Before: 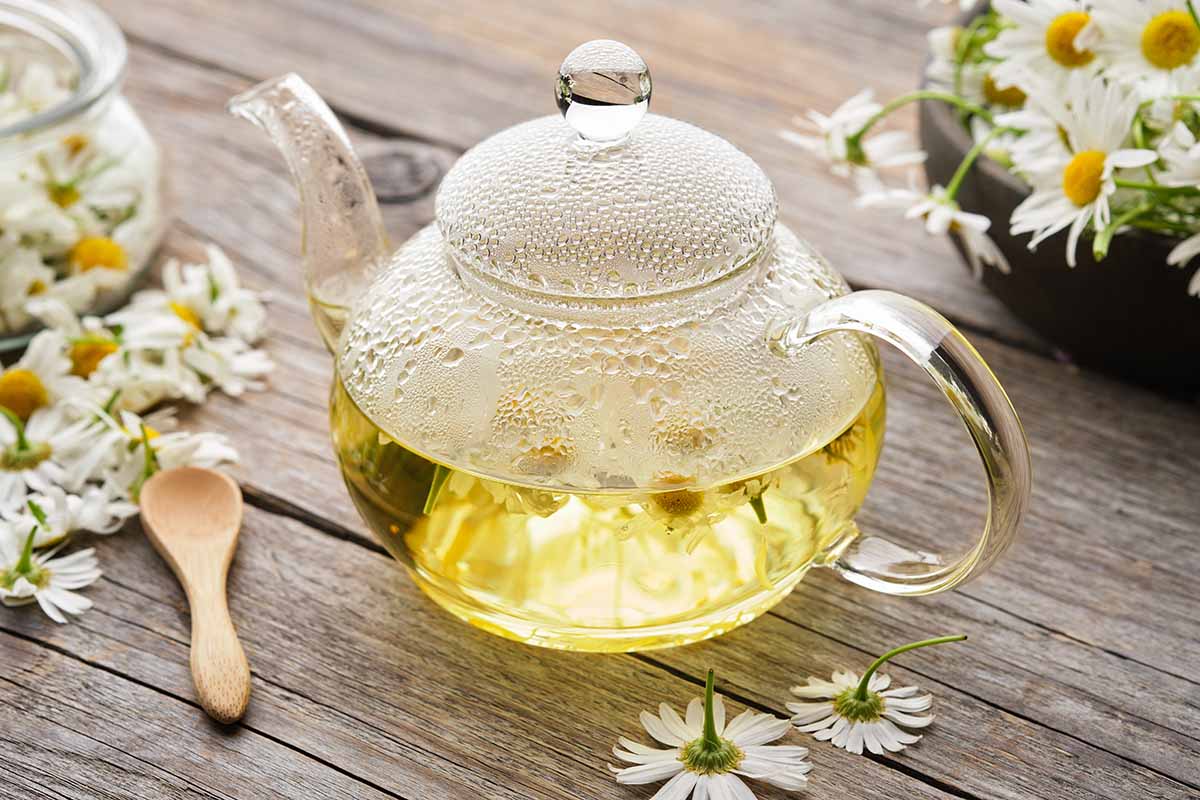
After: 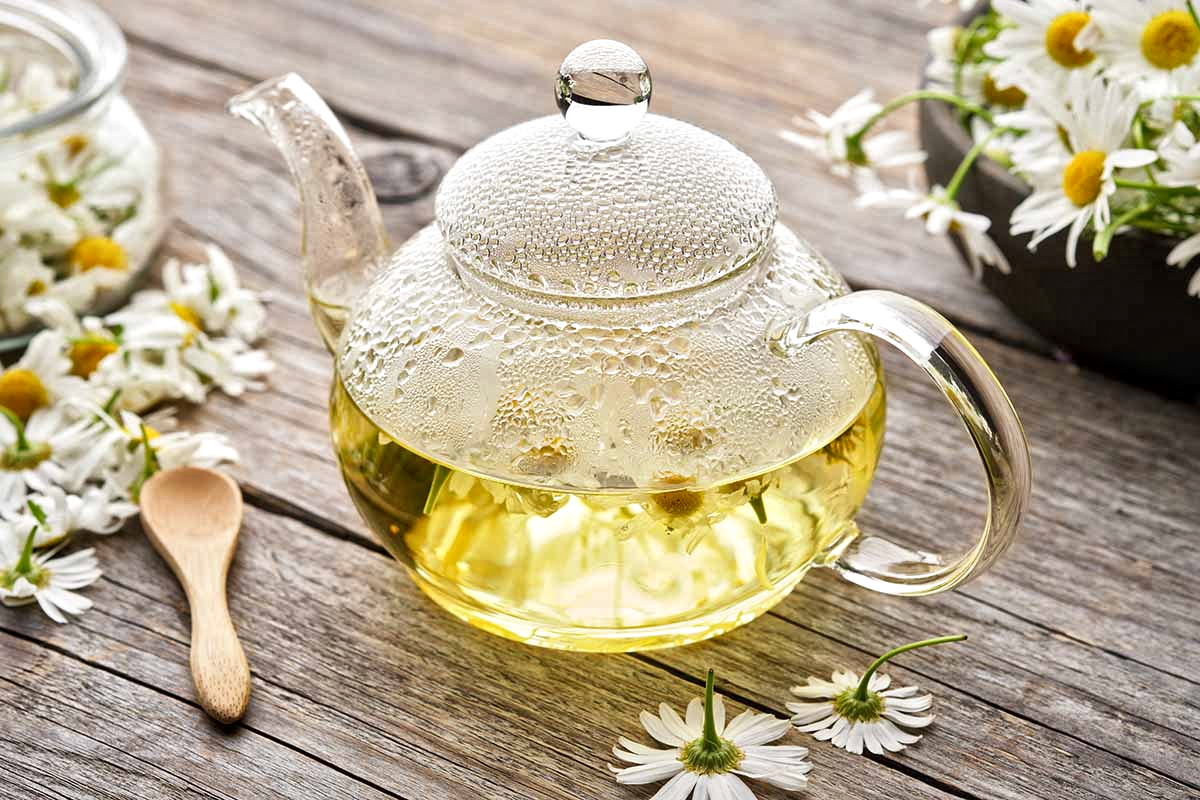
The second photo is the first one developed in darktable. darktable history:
base curve: curves: ch0 [(0, 0) (0.472, 0.508) (1, 1)], preserve colors none
local contrast: mode bilateral grid, contrast 21, coarseness 18, detail 163%, midtone range 0.2
